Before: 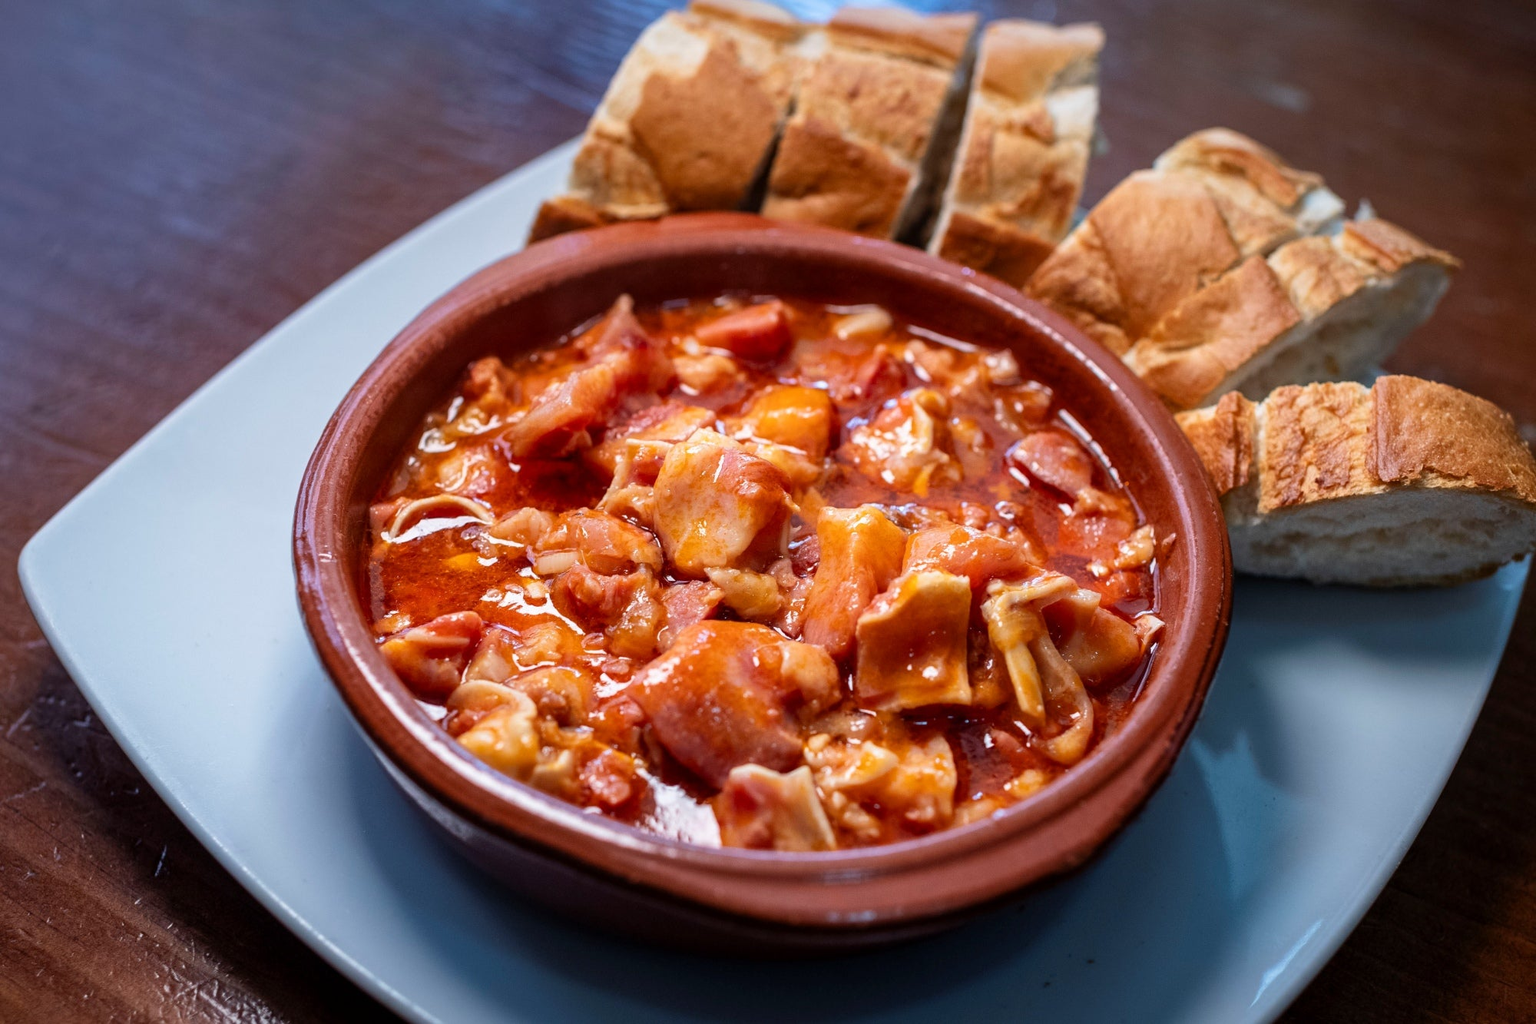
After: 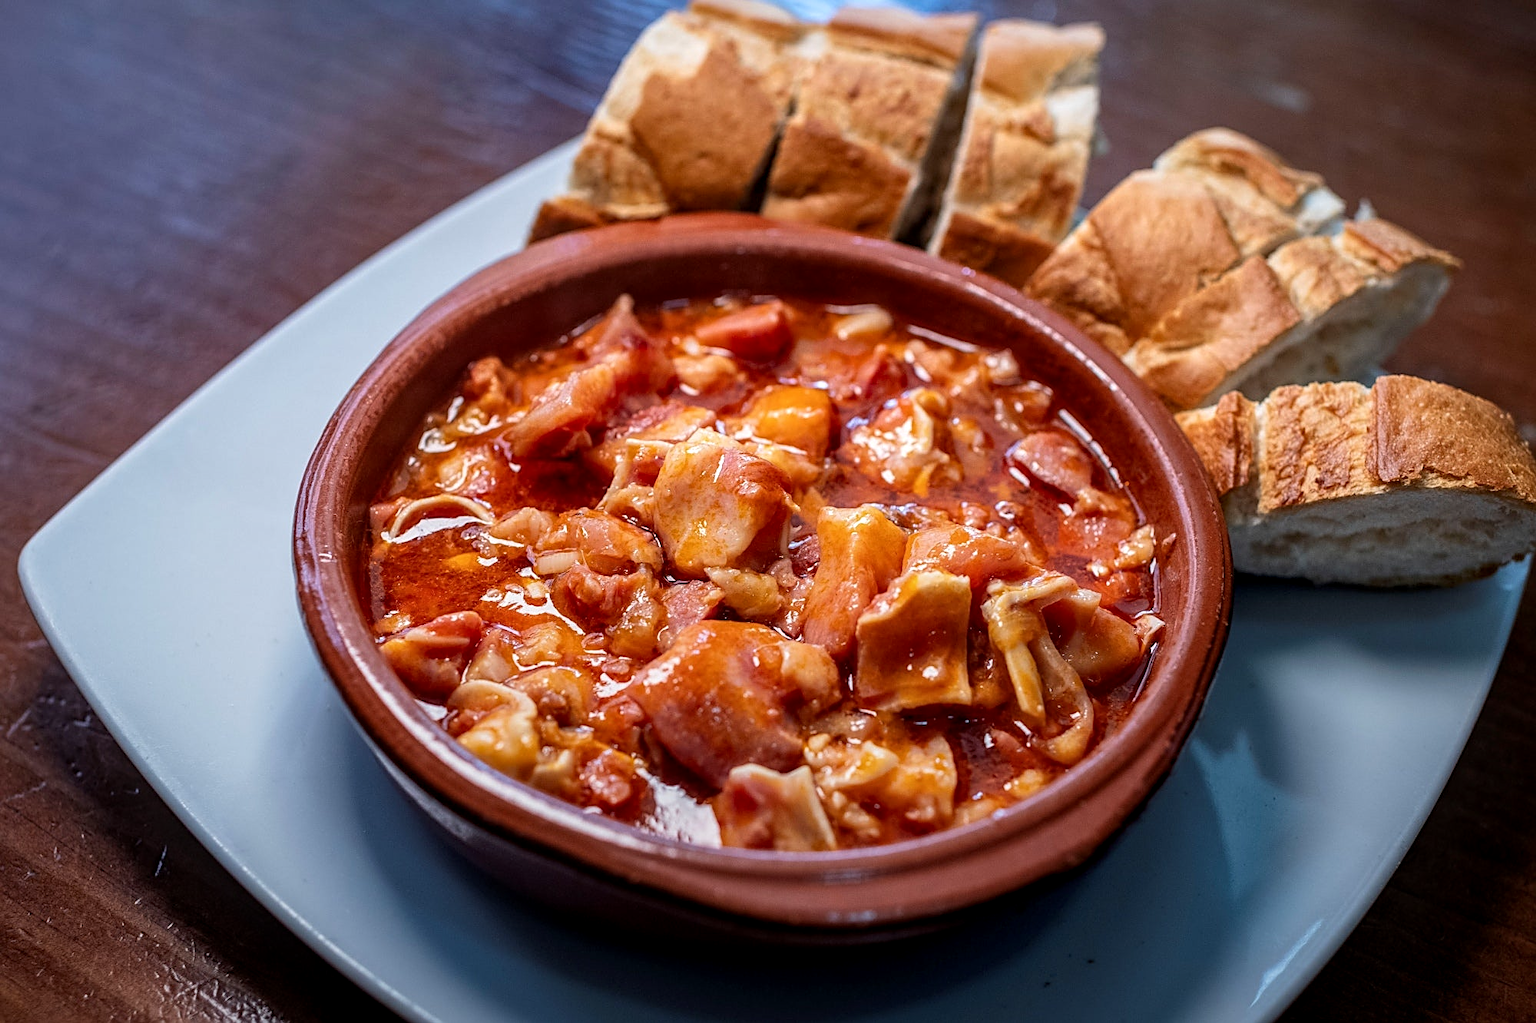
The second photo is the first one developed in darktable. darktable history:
local contrast: on, module defaults
sharpen: on, module defaults
graduated density: rotation -180°, offset 27.42
